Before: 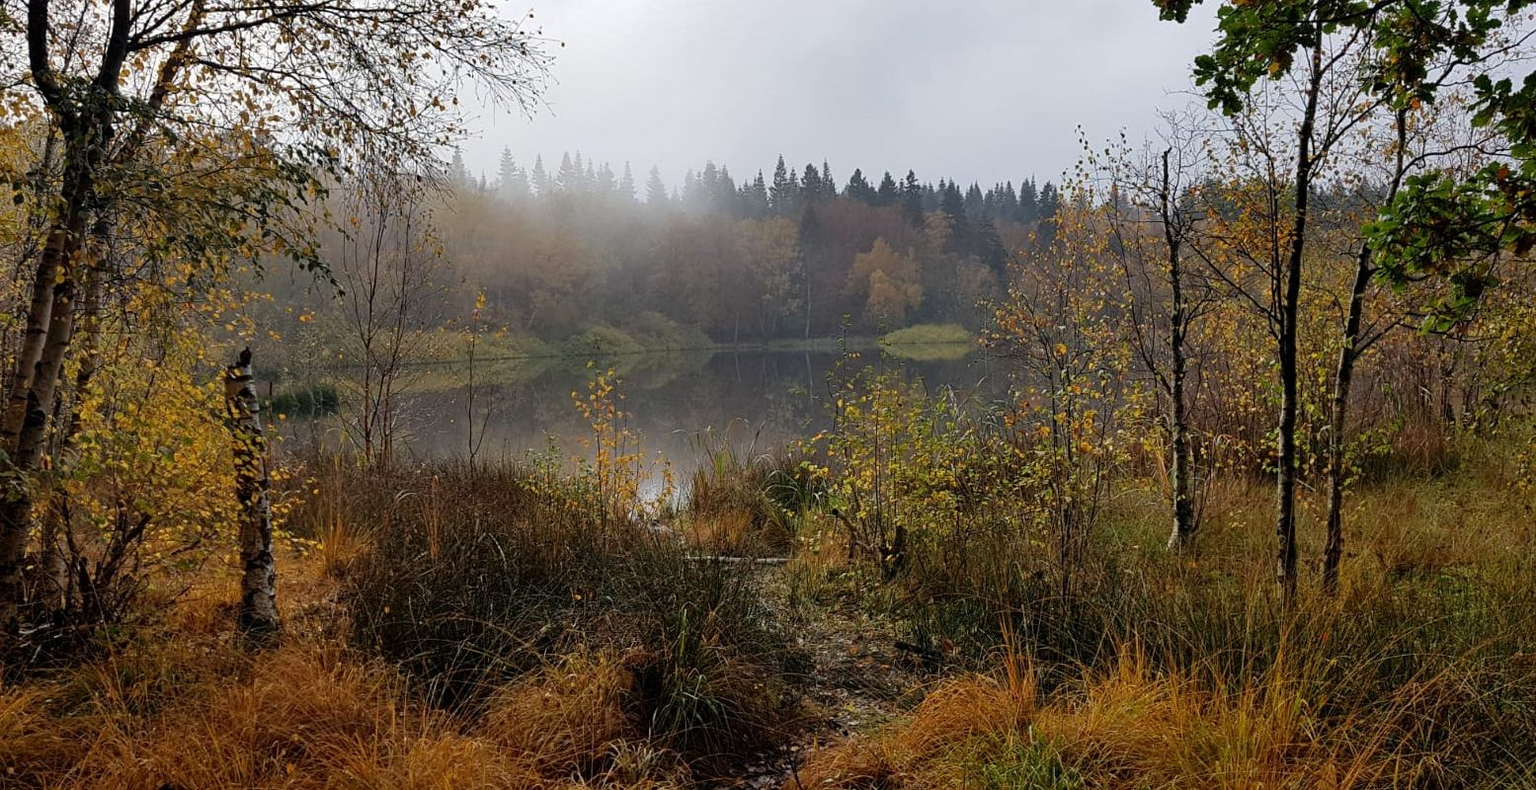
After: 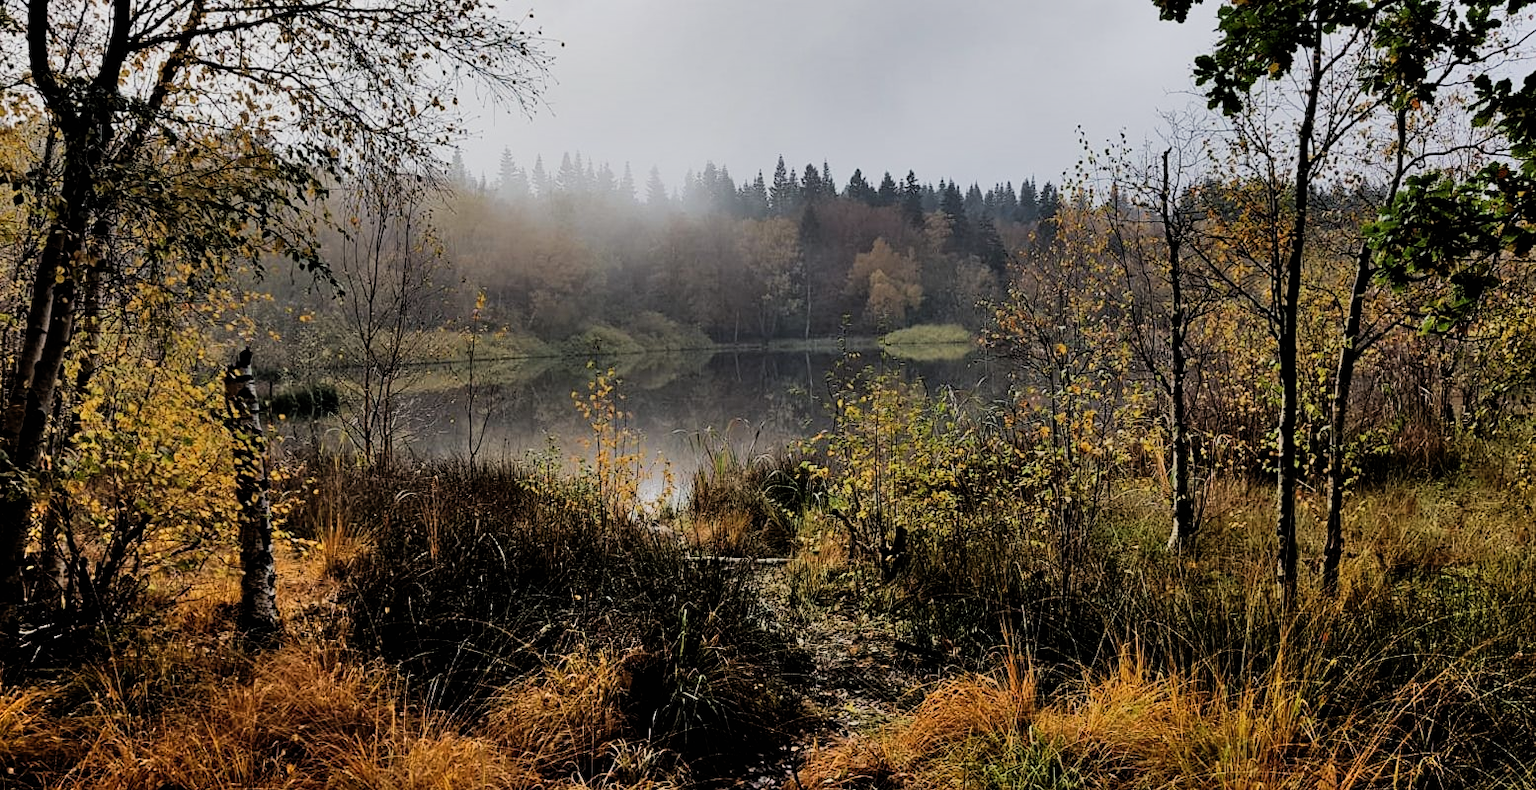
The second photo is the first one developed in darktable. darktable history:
shadows and highlights: low approximation 0.01, soften with gaussian
filmic rgb: black relative exposure -5.04 EV, white relative exposure 3.97 EV, threshold 5.94 EV, hardness 2.89, contrast 1.299, highlights saturation mix -31.09%, enable highlight reconstruction true
